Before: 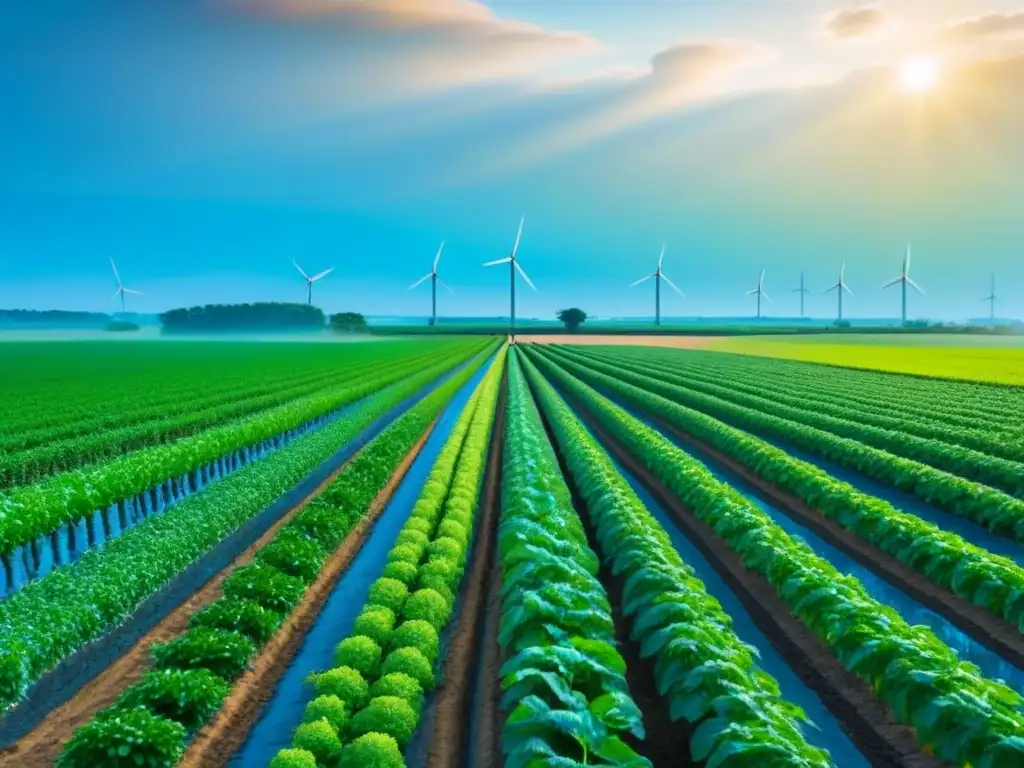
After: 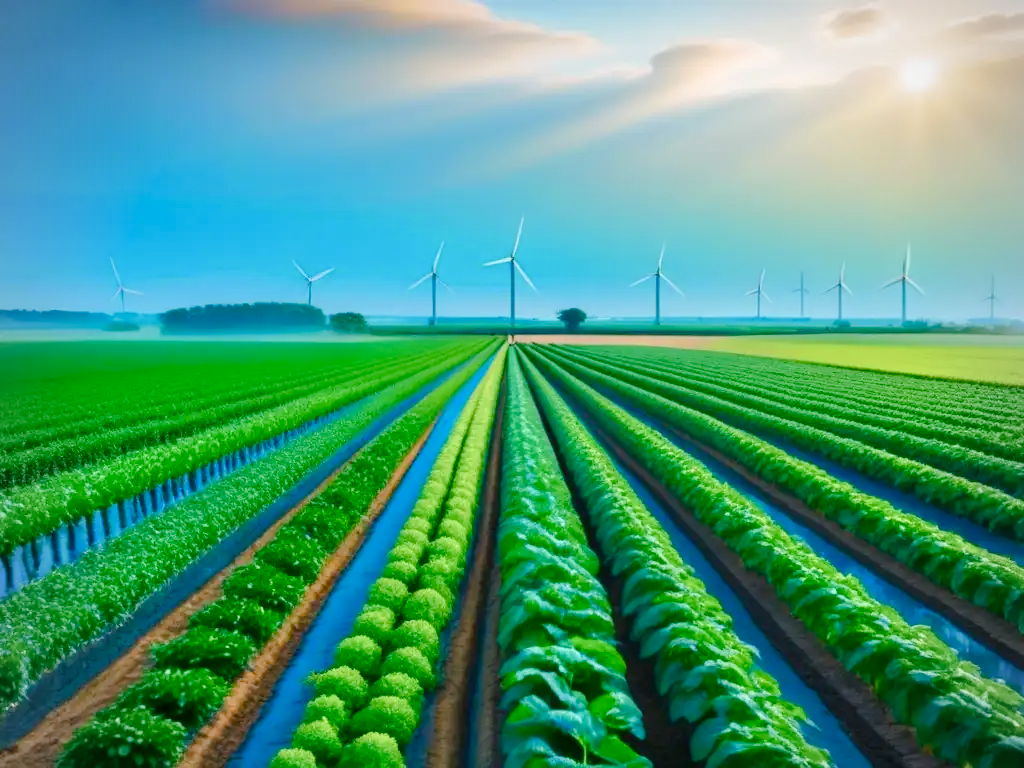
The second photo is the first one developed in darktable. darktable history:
color balance rgb: perceptual saturation grading › global saturation 20%, perceptual saturation grading › highlights -49.778%, perceptual saturation grading › shadows 23.958%, perceptual brilliance grading › mid-tones 9.712%, perceptual brilliance grading › shadows 14.938%, global vibrance 20%
tone equalizer: edges refinement/feathering 500, mask exposure compensation -1.57 EV, preserve details no
tone curve: curves: ch0 [(0, 0) (0.161, 0.144) (0.501, 0.497) (1, 1)], preserve colors none
vignetting: fall-off radius 60.9%, brightness -0.332
